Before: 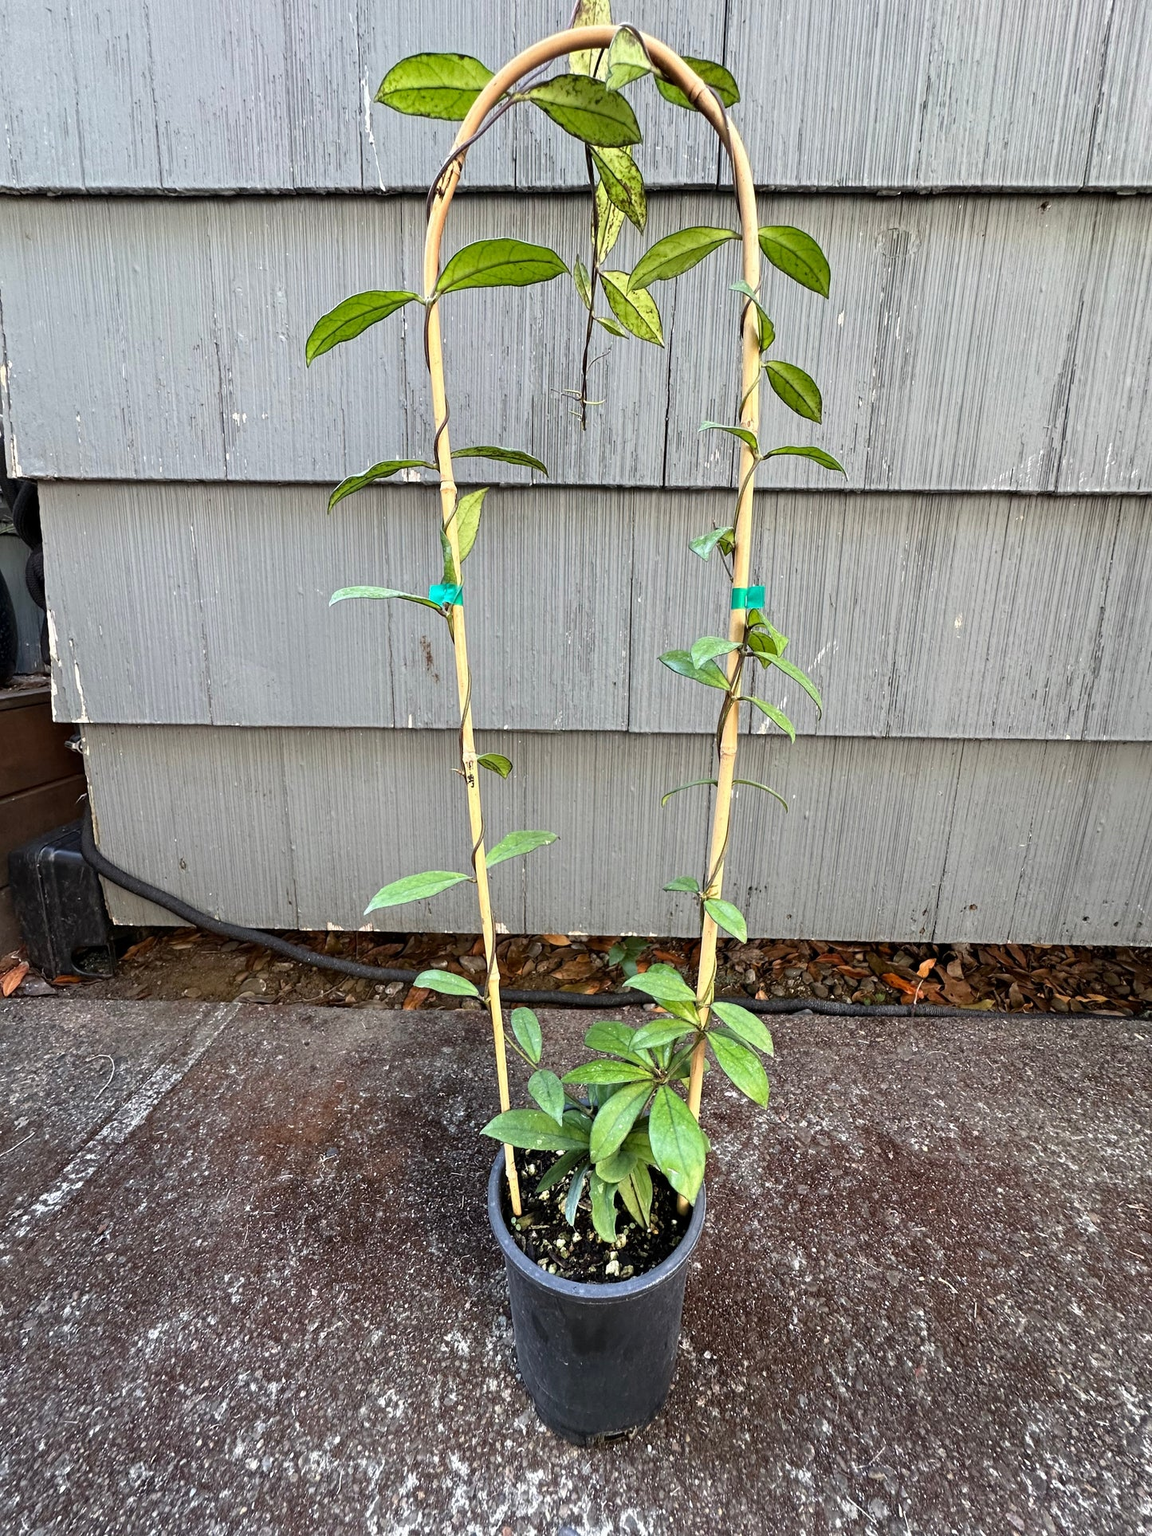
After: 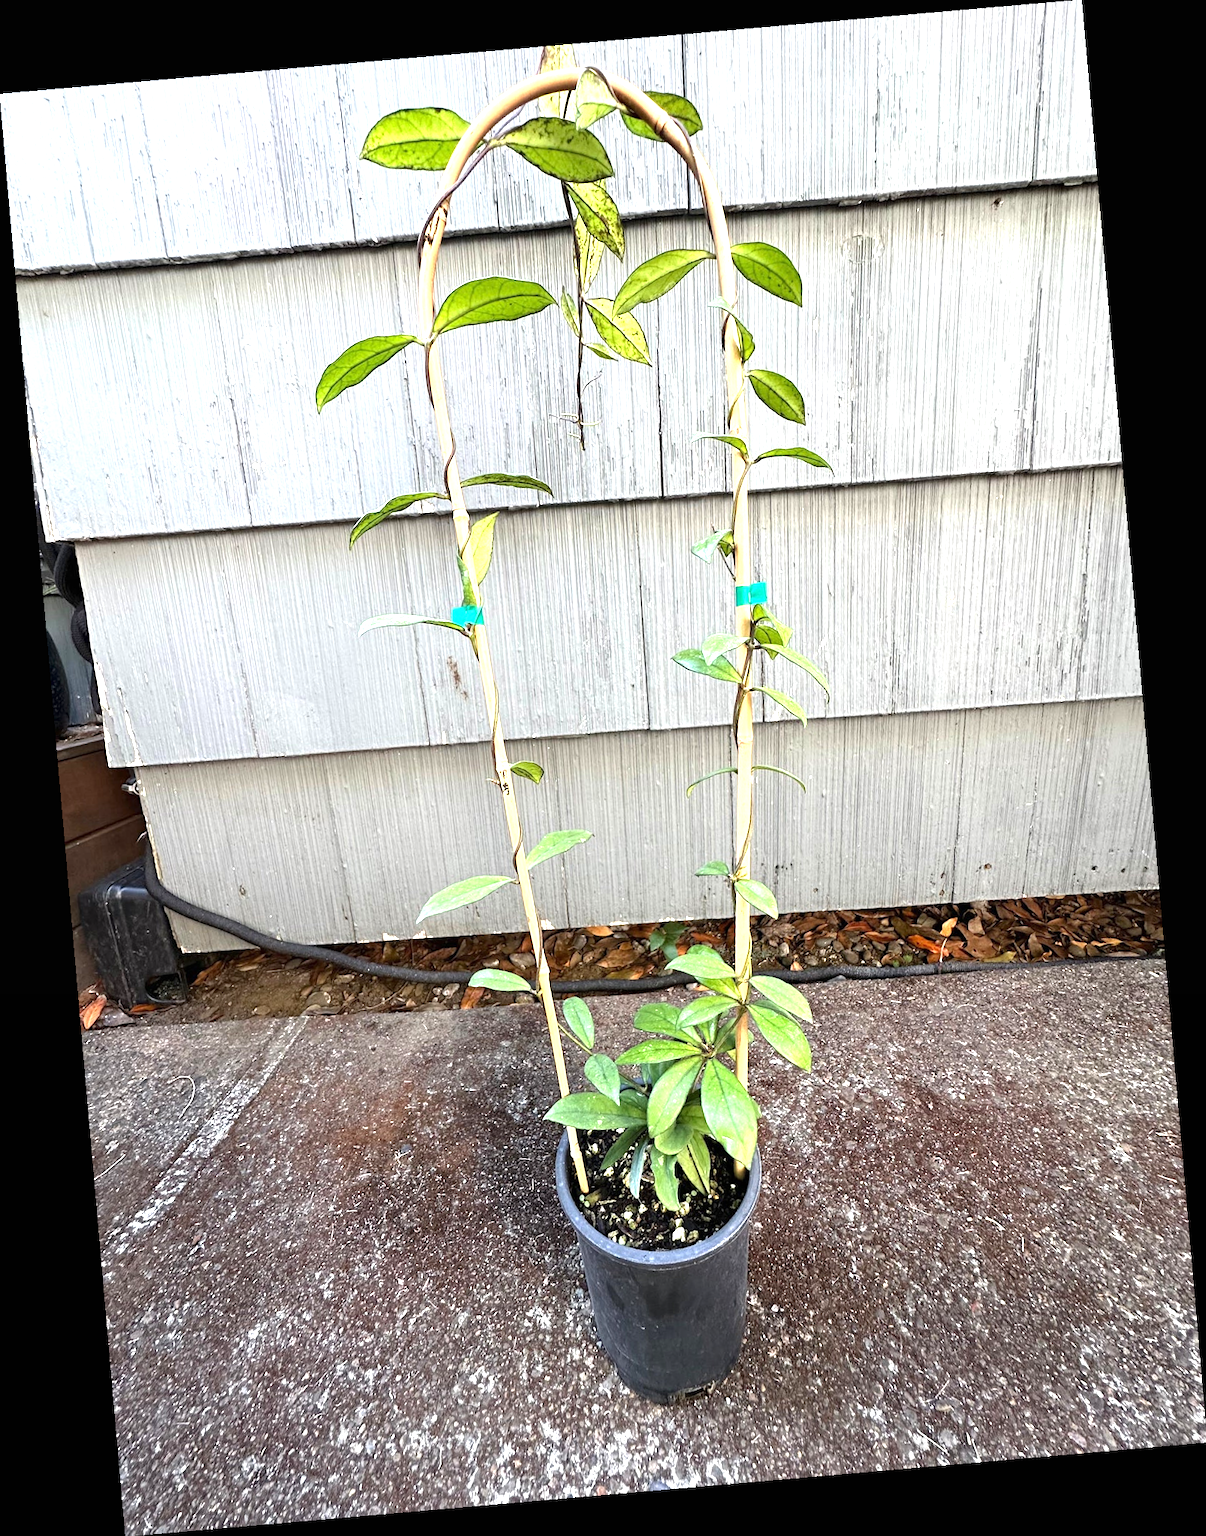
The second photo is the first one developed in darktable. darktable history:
graduated density: rotation -180°, offset 27.42
rotate and perspective: rotation -4.98°, automatic cropping off
exposure: black level correction 0, exposure 1.1 EV, compensate highlight preservation false
